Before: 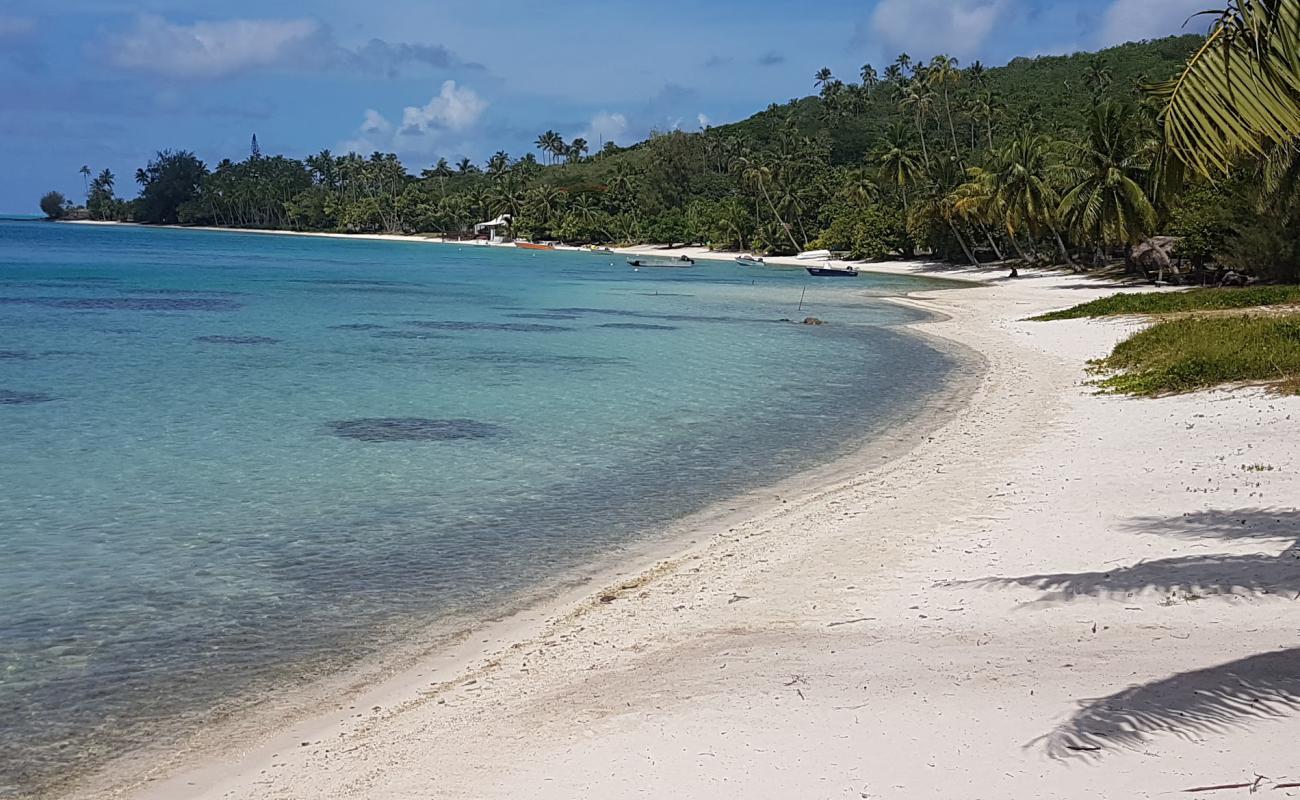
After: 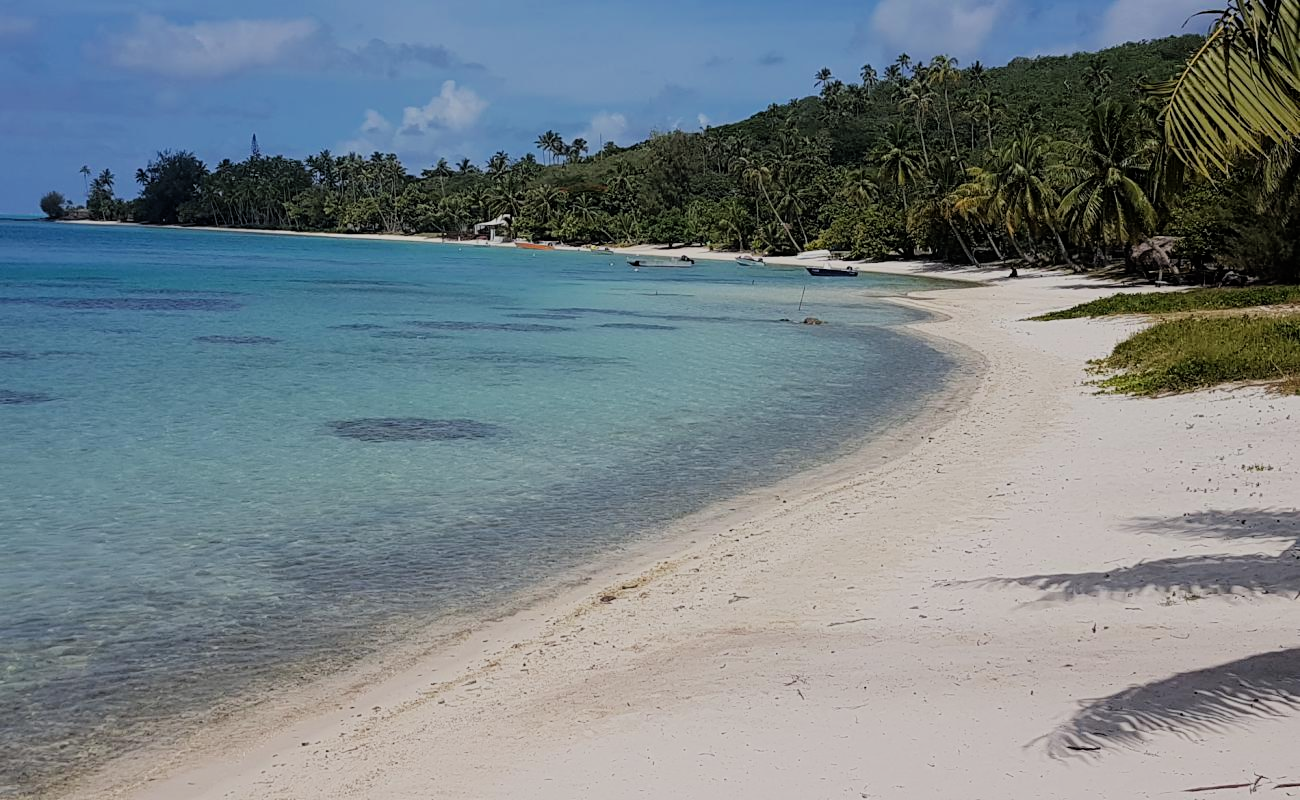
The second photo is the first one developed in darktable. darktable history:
filmic rgb: black relative exposure -7.17 EV, white relative exposure 5.34 EV, hardness 3.03, color science v6 (2022)
